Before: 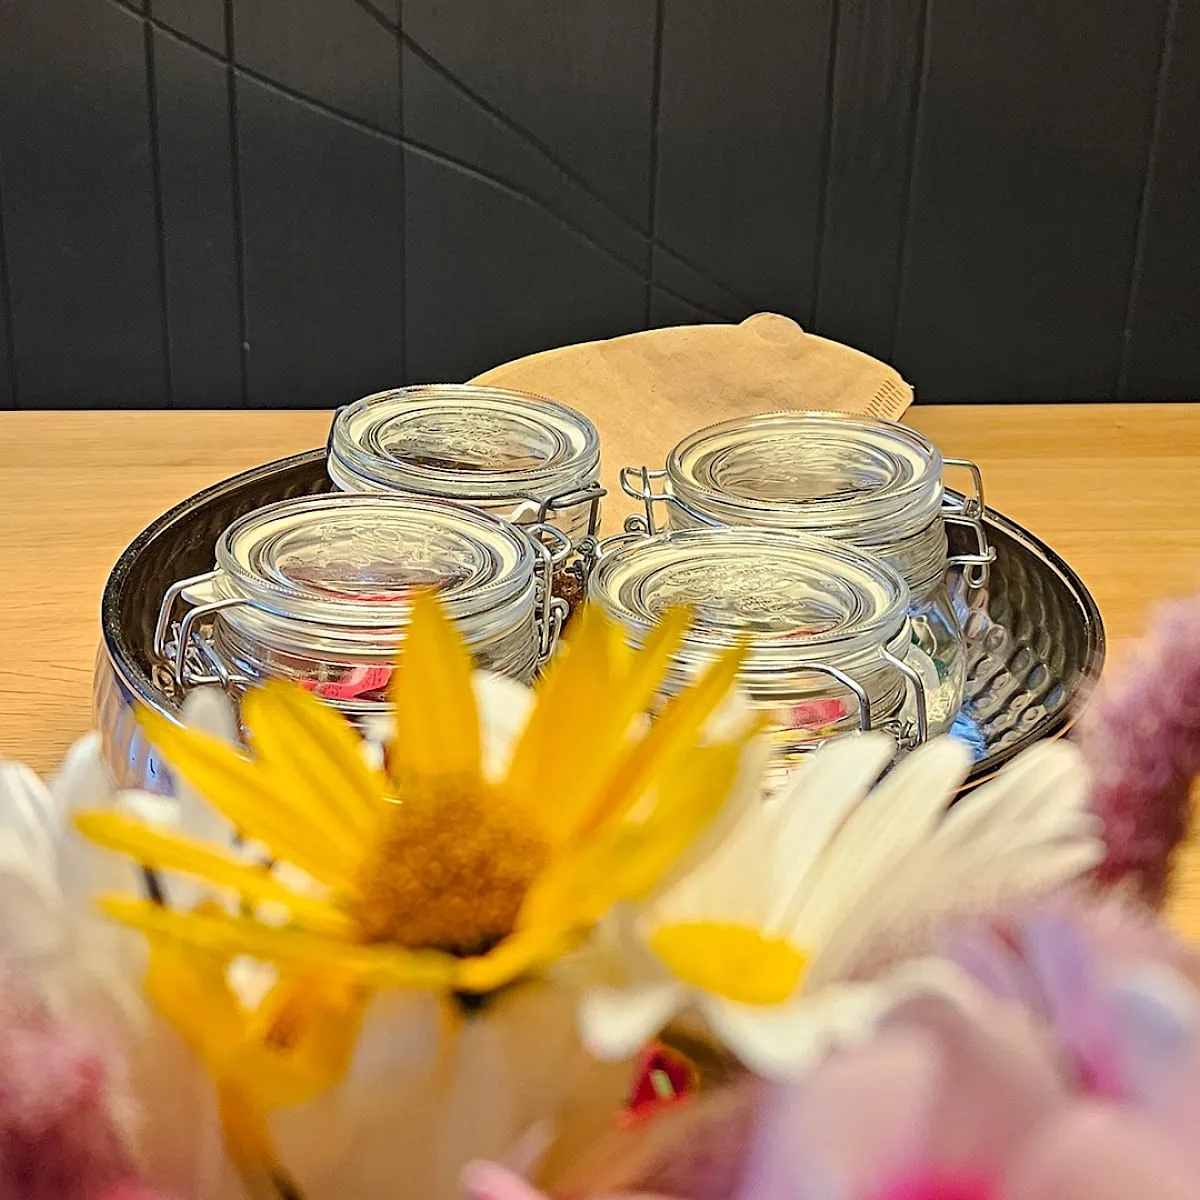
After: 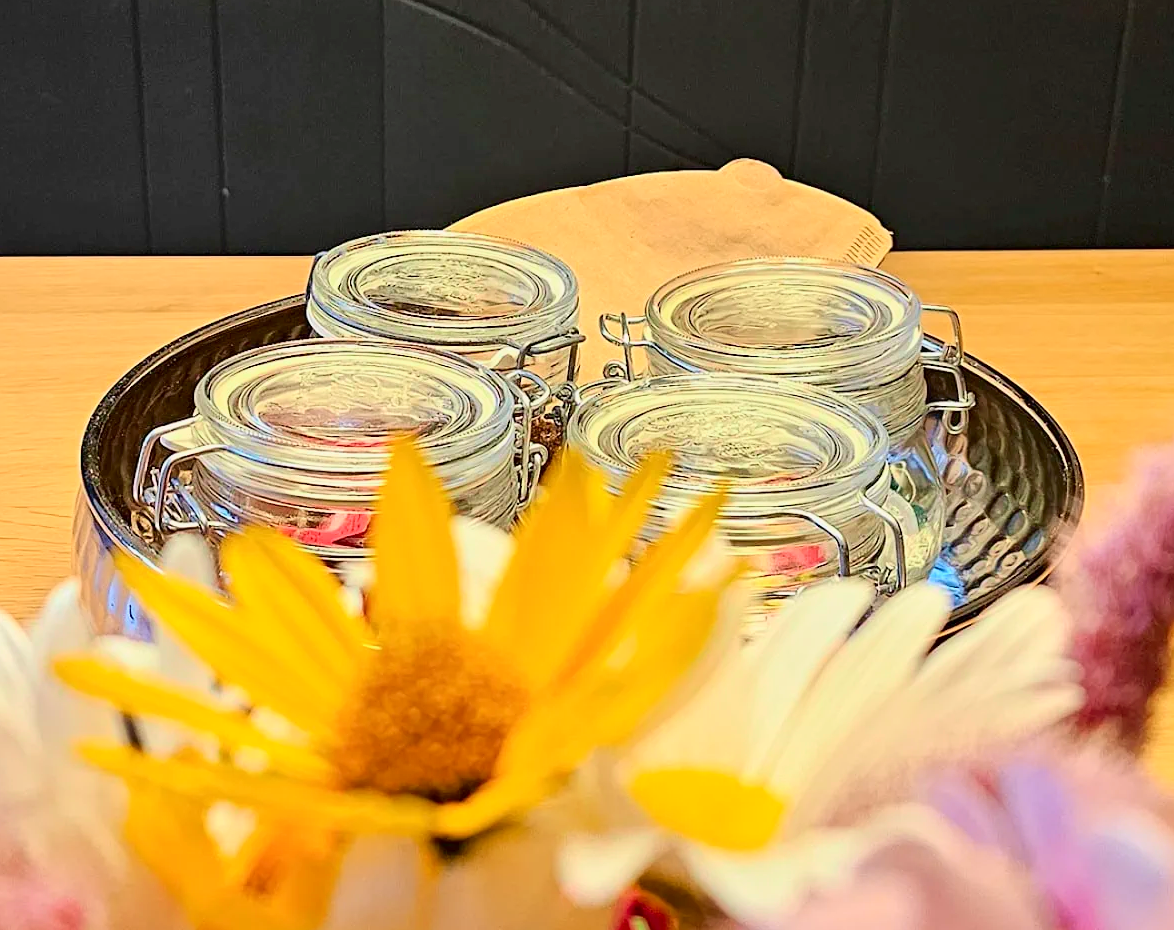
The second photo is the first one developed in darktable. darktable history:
tone equalizer: edges refinement/feathering 500, mask exposure compensation -1.57 EV, preserve details no
crop and rotate: left 1.802%, top 12.89%, right 0.296%, bottom 9.563%
tone curve: curves: ch0 [(0, 0) (0.091, 0.077) (0.389, 0.458) (0.745, 0.82) (0.856, 0.899) (0.92, 0.938) (1, 0.973)]; ch1 [(0, 0) (0.437, 0.404) (0.5, 0.5) (0.529, 0.55) (0.58, 0.6) (0.616, 0.649) (1, 1)]; ch2 [(0, 0) (0.442, 0.415) (0.5, 0.5) (0.535, 0.557) (0.585, 0.62) (1, 1)], color space Lab, independent channels, preserve colors none
